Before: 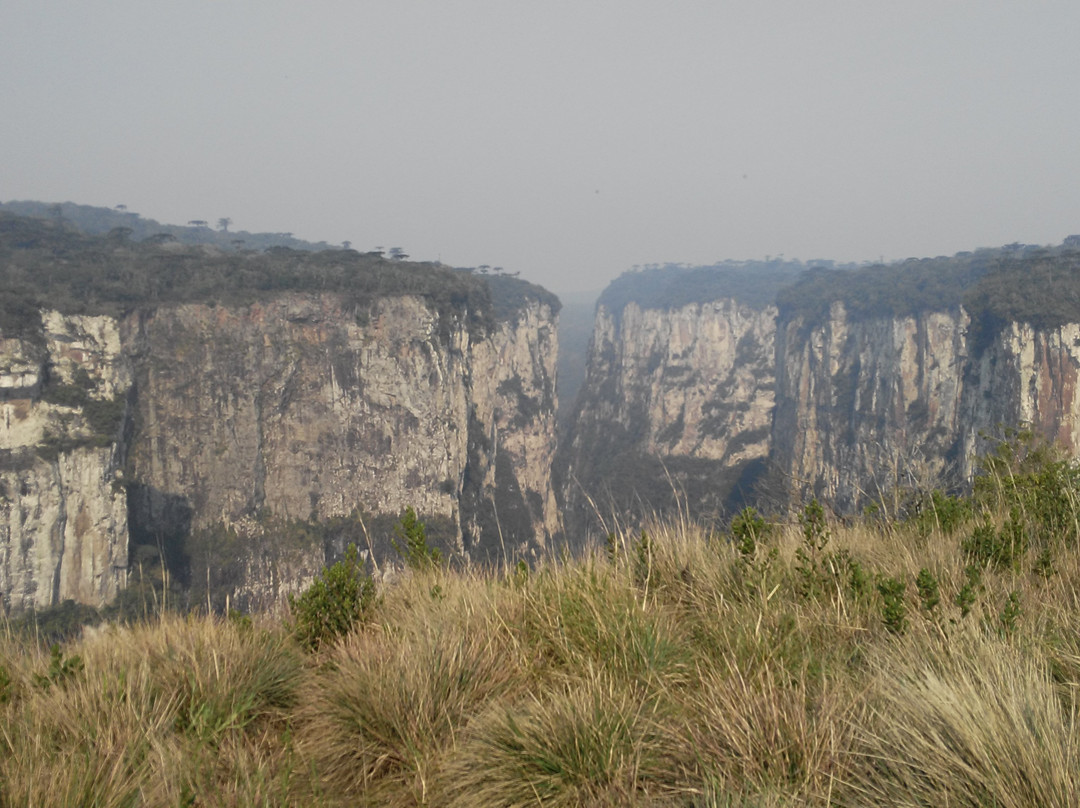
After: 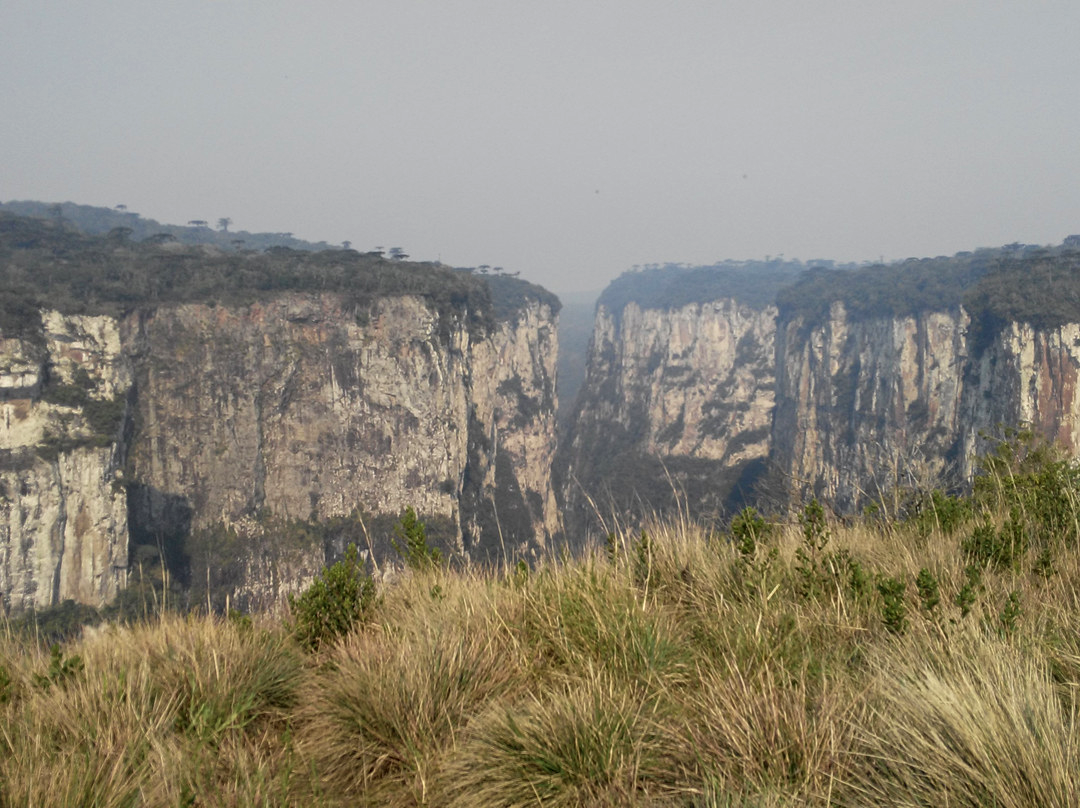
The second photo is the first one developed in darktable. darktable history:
white balance: emerald 1
velvia: strength 15%
local contrast: on, module defaults
